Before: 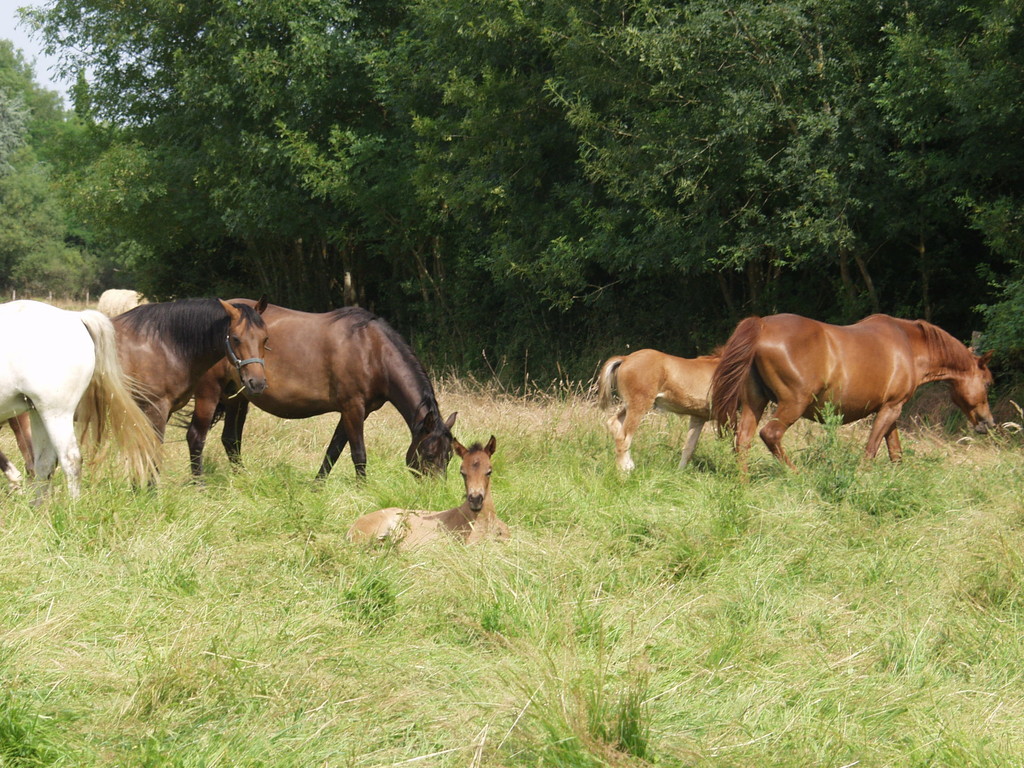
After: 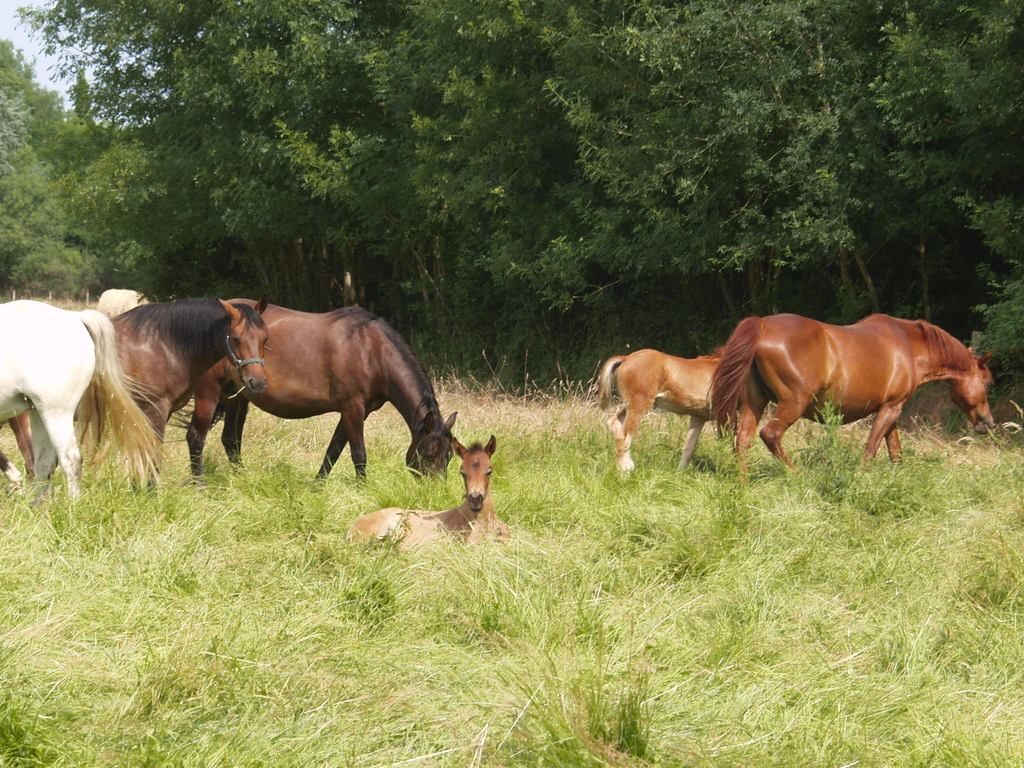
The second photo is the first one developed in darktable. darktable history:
tone curve: curves: ch0 [(0, 0.024) (0.119, 0.146) (0.474, 0.464) (0.718, 0.721) (0.817, 0.839) (1, 0.998)]; ch1 [(0, 0) (0.377, 0.416) (0.439, 0.451) (0.477, 0.477) (0.501, 0.503) (0.538, 0.544) (0.58, 0.602) (0.664, 0.676) (0.783, 0.804) (1, 1)]; ch2 [(0, 0) (0.38, 0.405) (0.463, 0.456) (0.498, 0.497) (0.524, 0.535) (0.578, 0.576) (0.648, 0.665) (1, 1)], color space Lab, independent channels, preserve colors none
